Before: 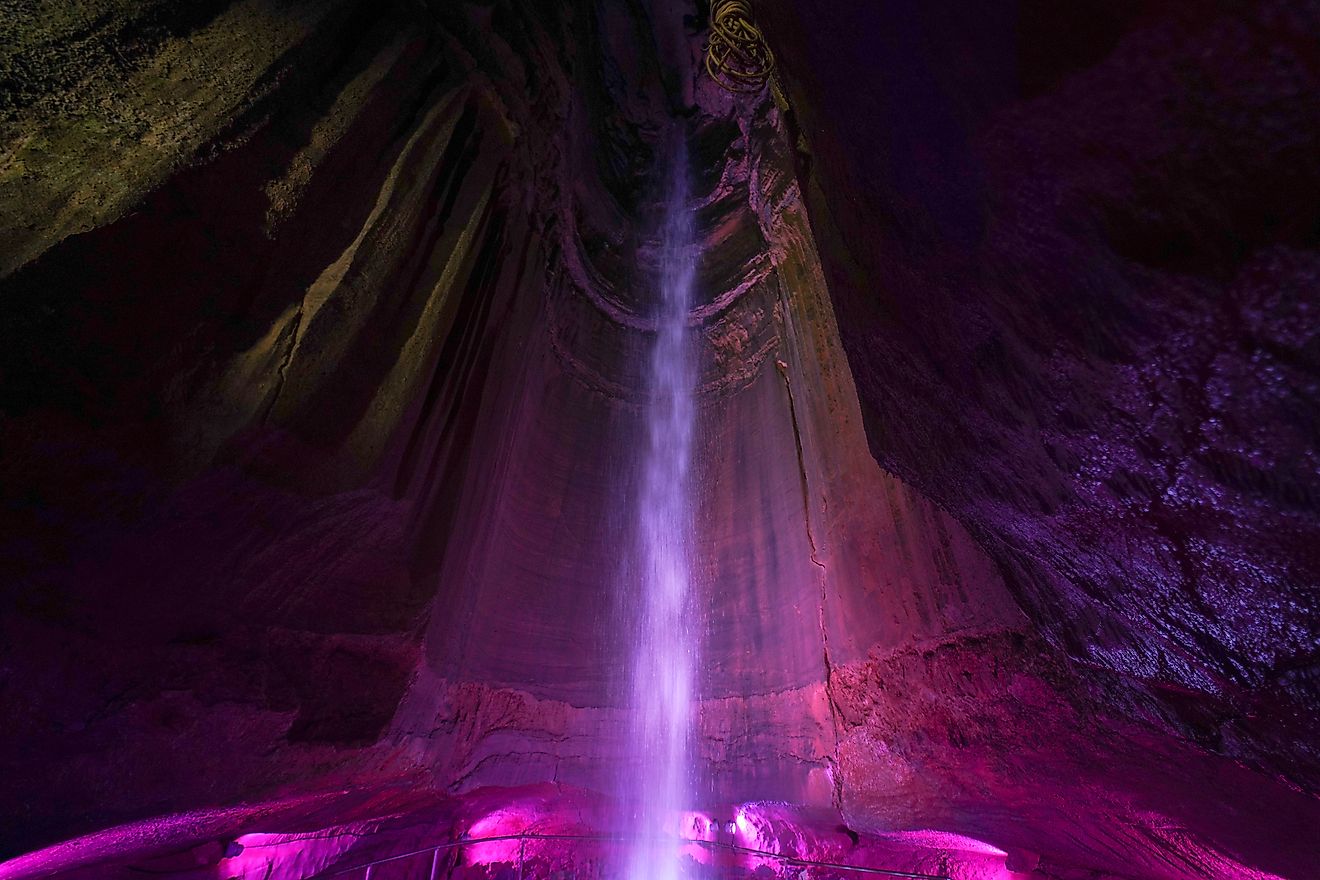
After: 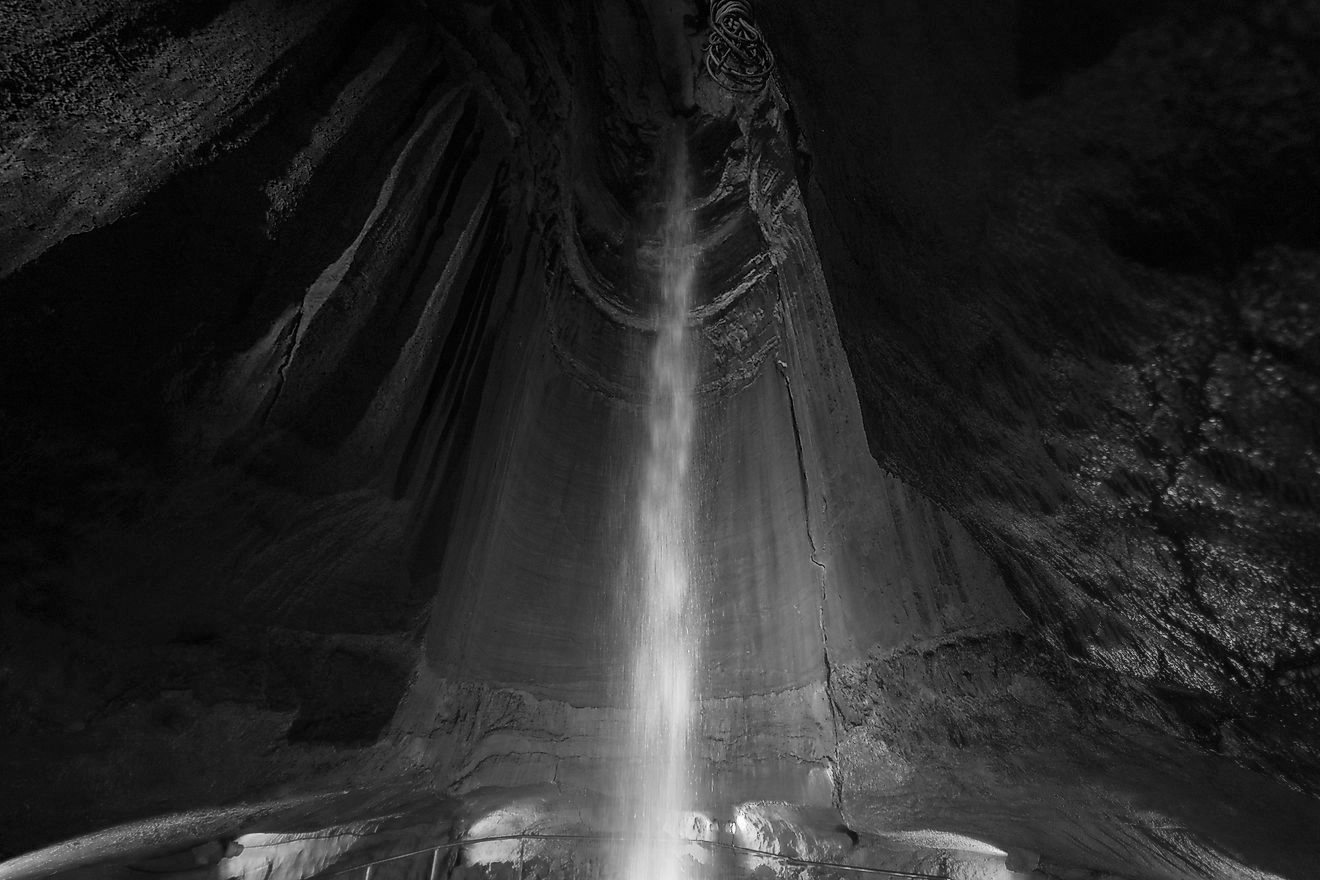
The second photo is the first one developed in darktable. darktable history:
color calibration: output gray [0.18, 0.41, 0.41, 0], x 0.369, y 0.382, temperature 4317.79 K
